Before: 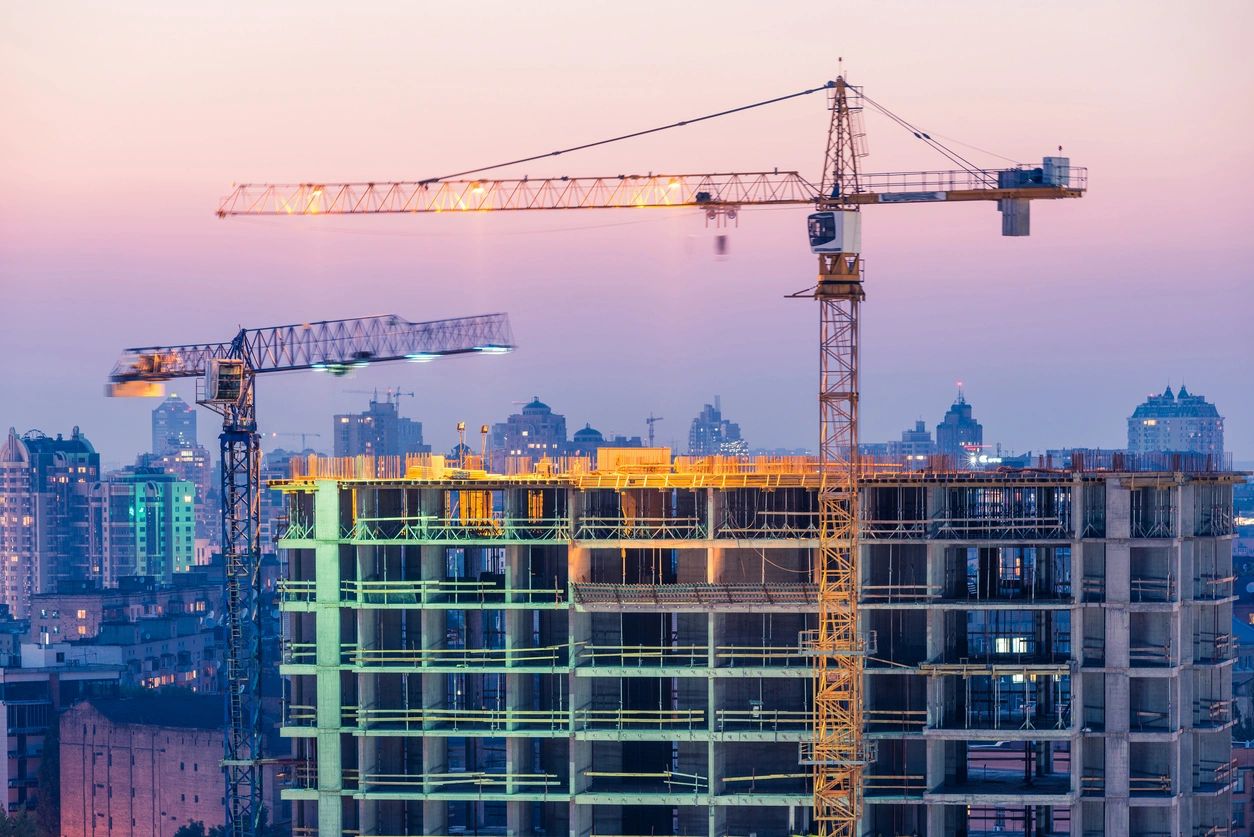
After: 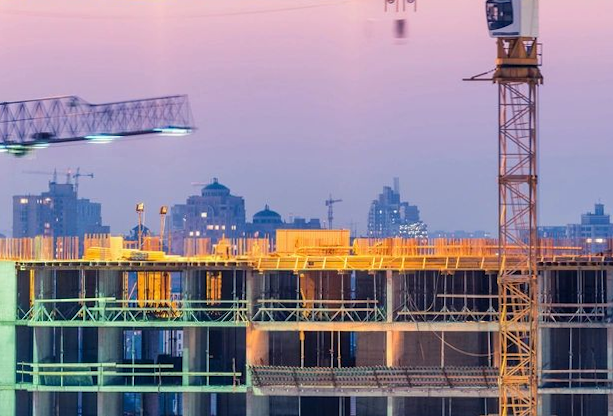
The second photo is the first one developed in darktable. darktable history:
crop: left 25%, top 25%, right 25%, bottom 25%
rotate and perspective: rotation 0.226°, lens shift (vertical) -0.042, crop left 0.023, crop right 0.982, crop top 0.006, crop bottom 0.994
